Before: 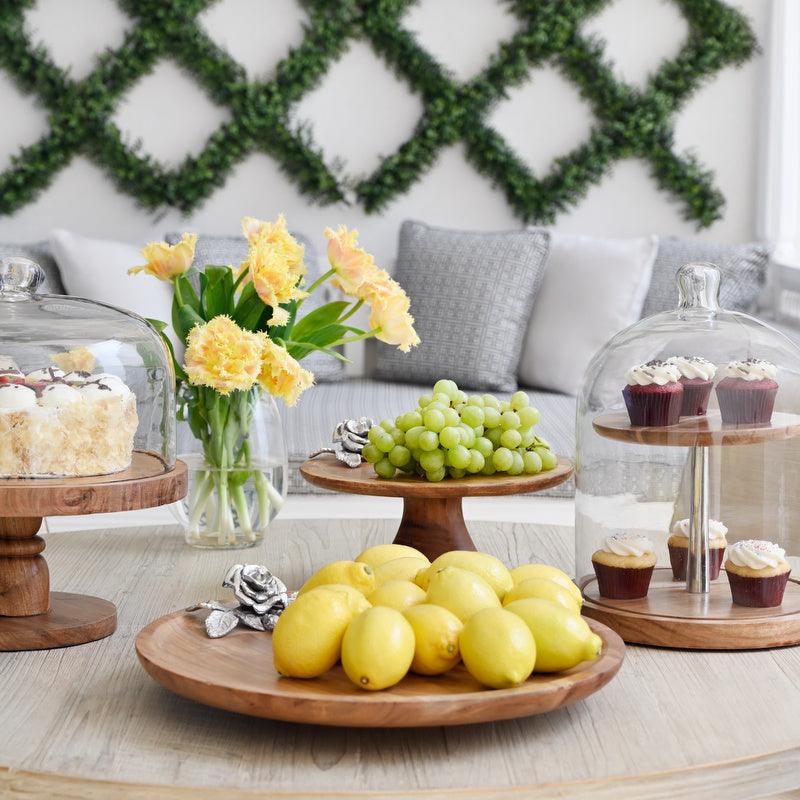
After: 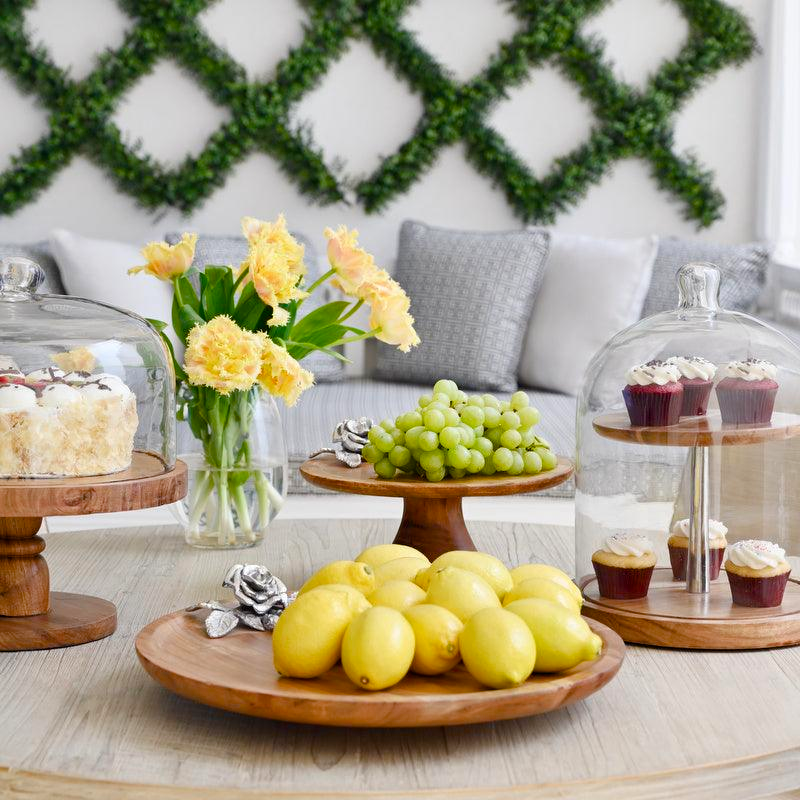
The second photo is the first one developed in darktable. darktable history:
color balance rgb: perceptual saturation grading › global saturation 20%, perceptual saturation grading › highlights -24.991%, perceptual saturation grading › shadows 25.946%, global vibrance 20%
